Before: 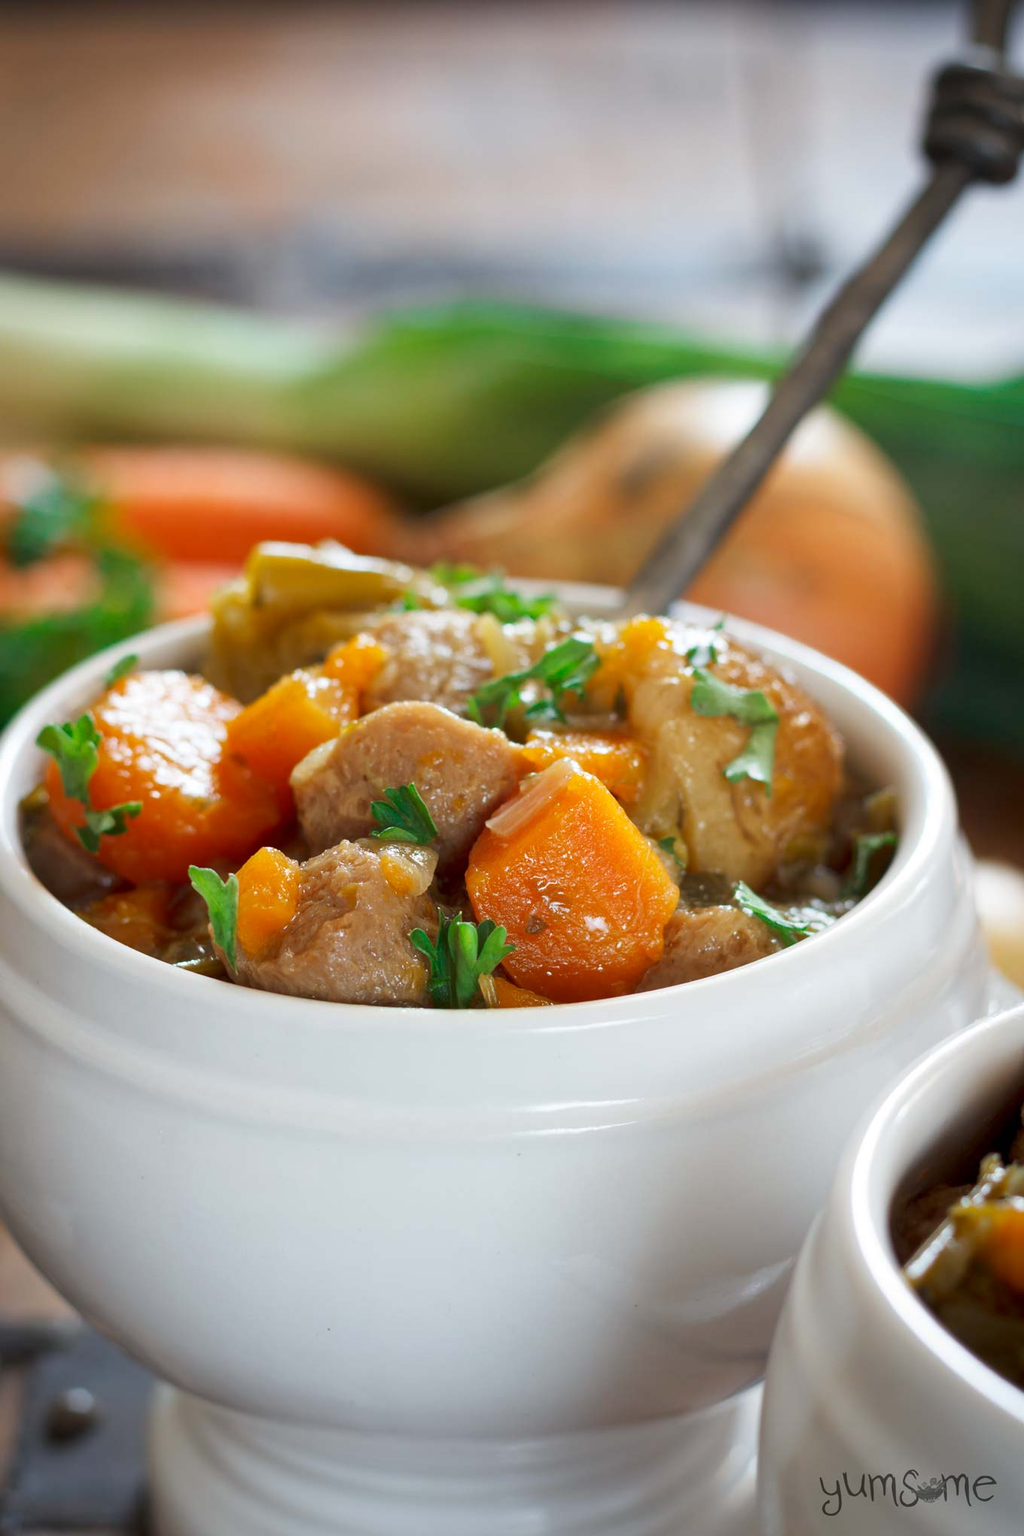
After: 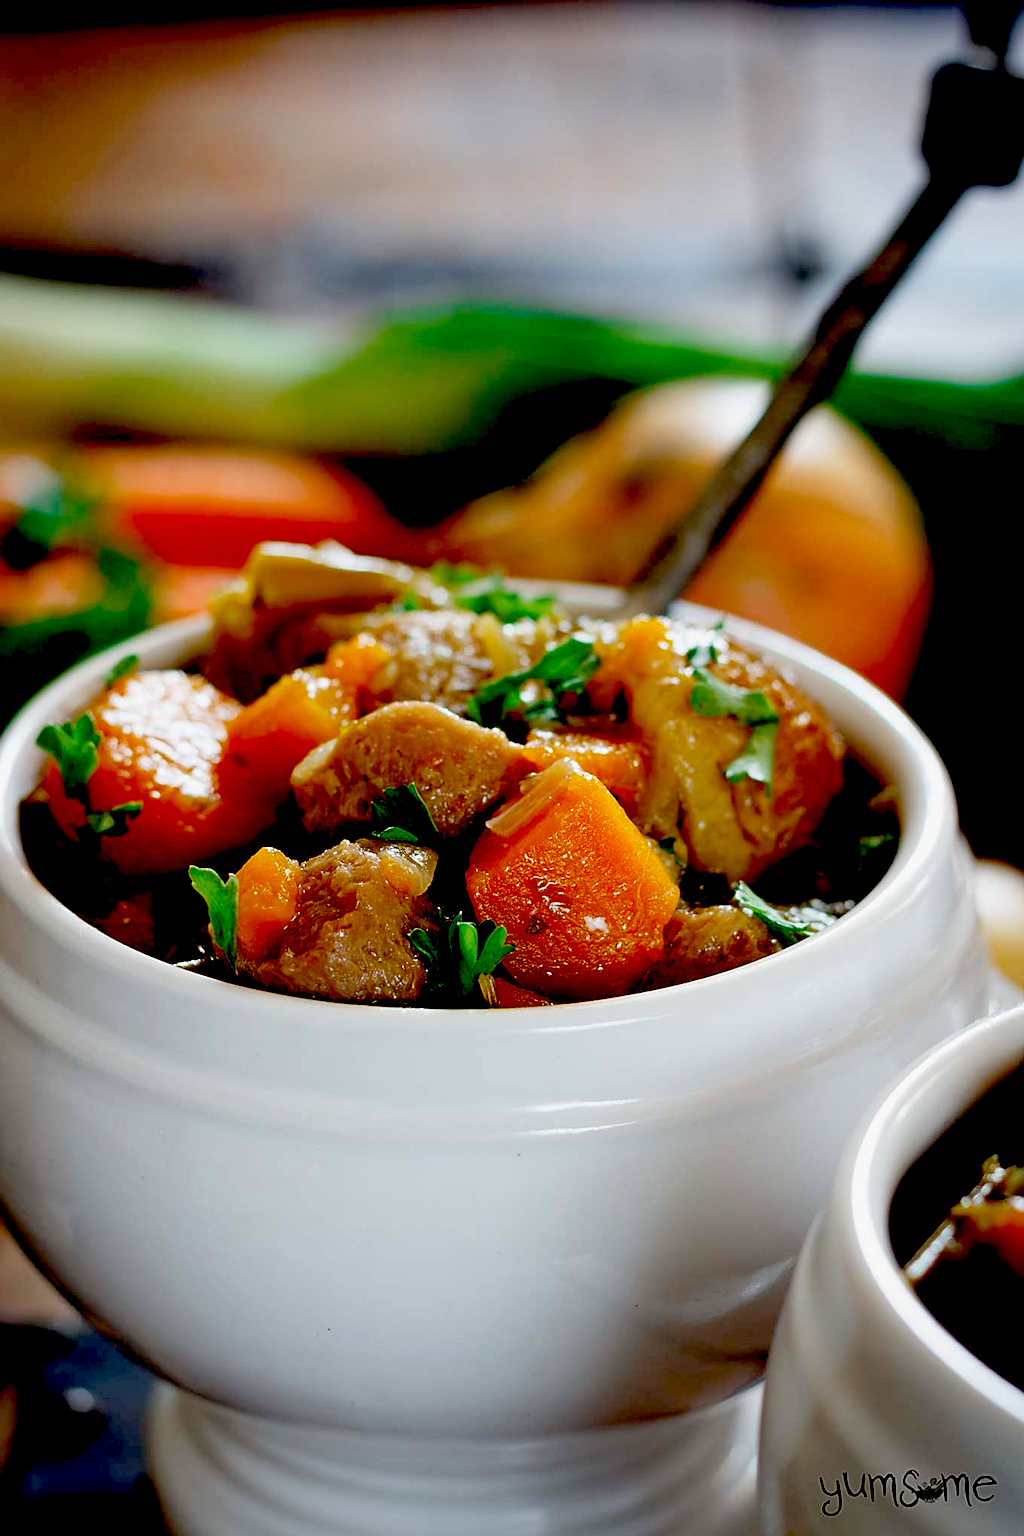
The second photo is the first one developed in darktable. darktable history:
exposure: black level correction 0.1, exposure -0.089 EV, compensate exposure bias true, compensate highlight preservation false
sharpen: on, module defaults
